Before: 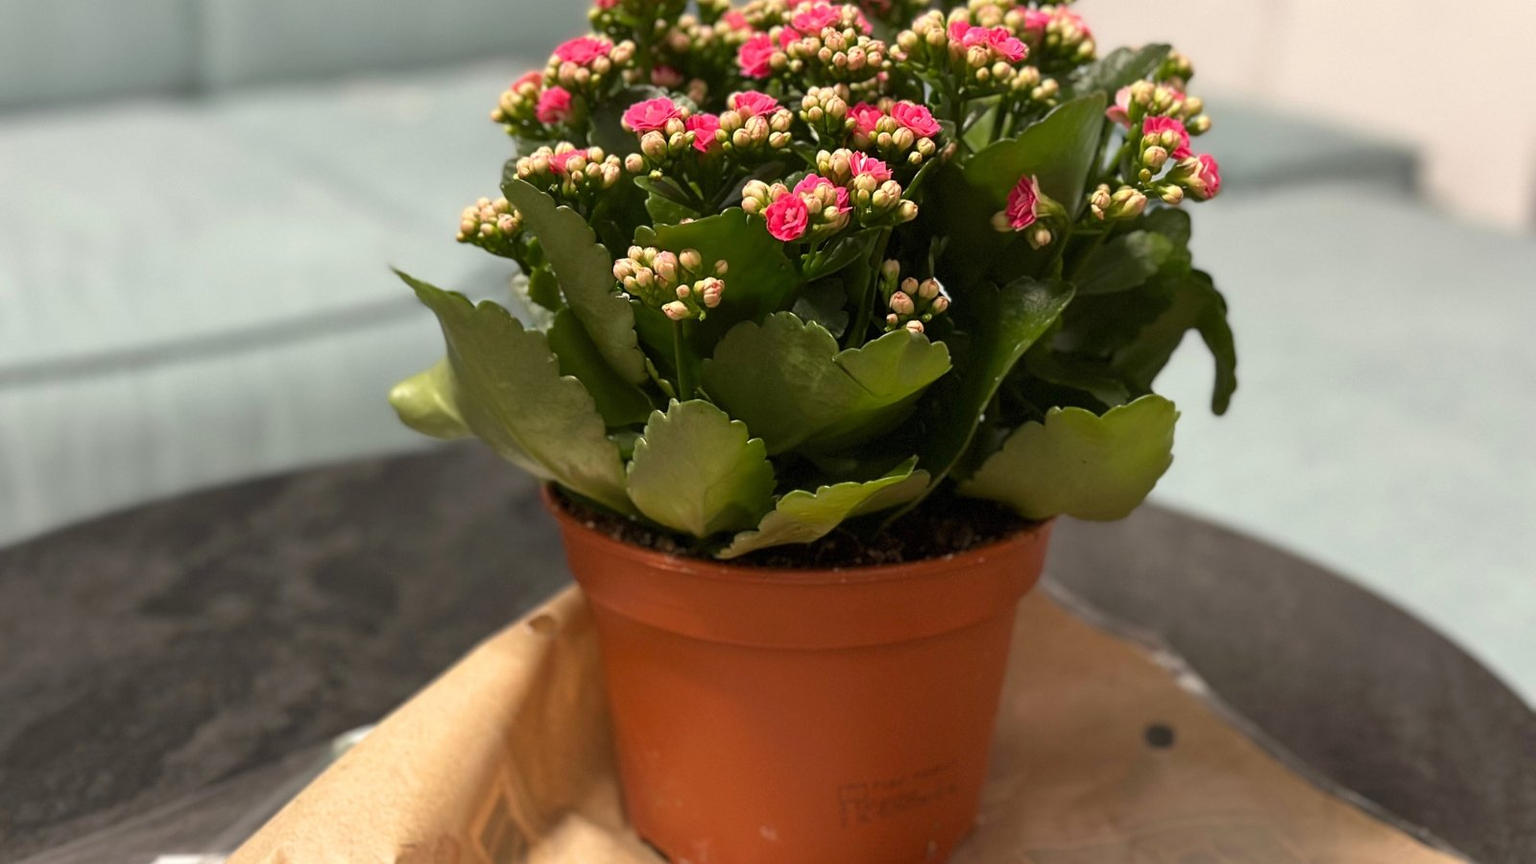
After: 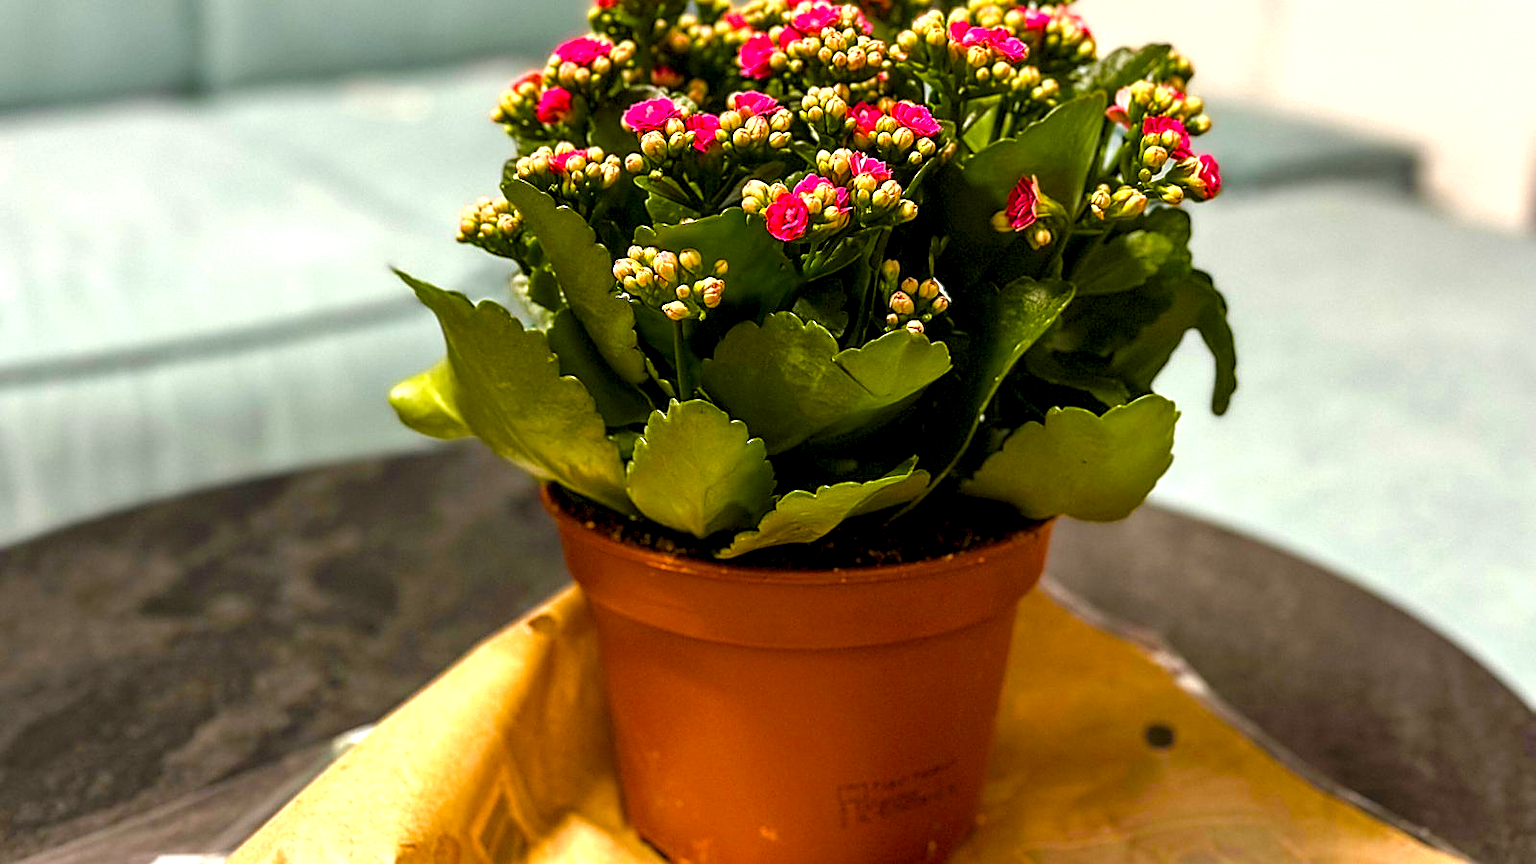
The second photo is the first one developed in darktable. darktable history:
sharpen: on, module defaults
color balance rgb: linear chroma grading › shadows 10%, linear chroma grading › highlights 10%, linear chroma grading › global chroma 15%, linear chroma grading › mid-tones 15%, perceptual saturation grading › global saturation 40%, perceptual saturation grading › highlights -25%, perceptual saturation grading › mid-tones 35%, perceptual saturation grading › shadows 35%, perceptual brilliance grading › global brilliance 11.29%, global vibrance 11.29%
local contrast: detail 160%
